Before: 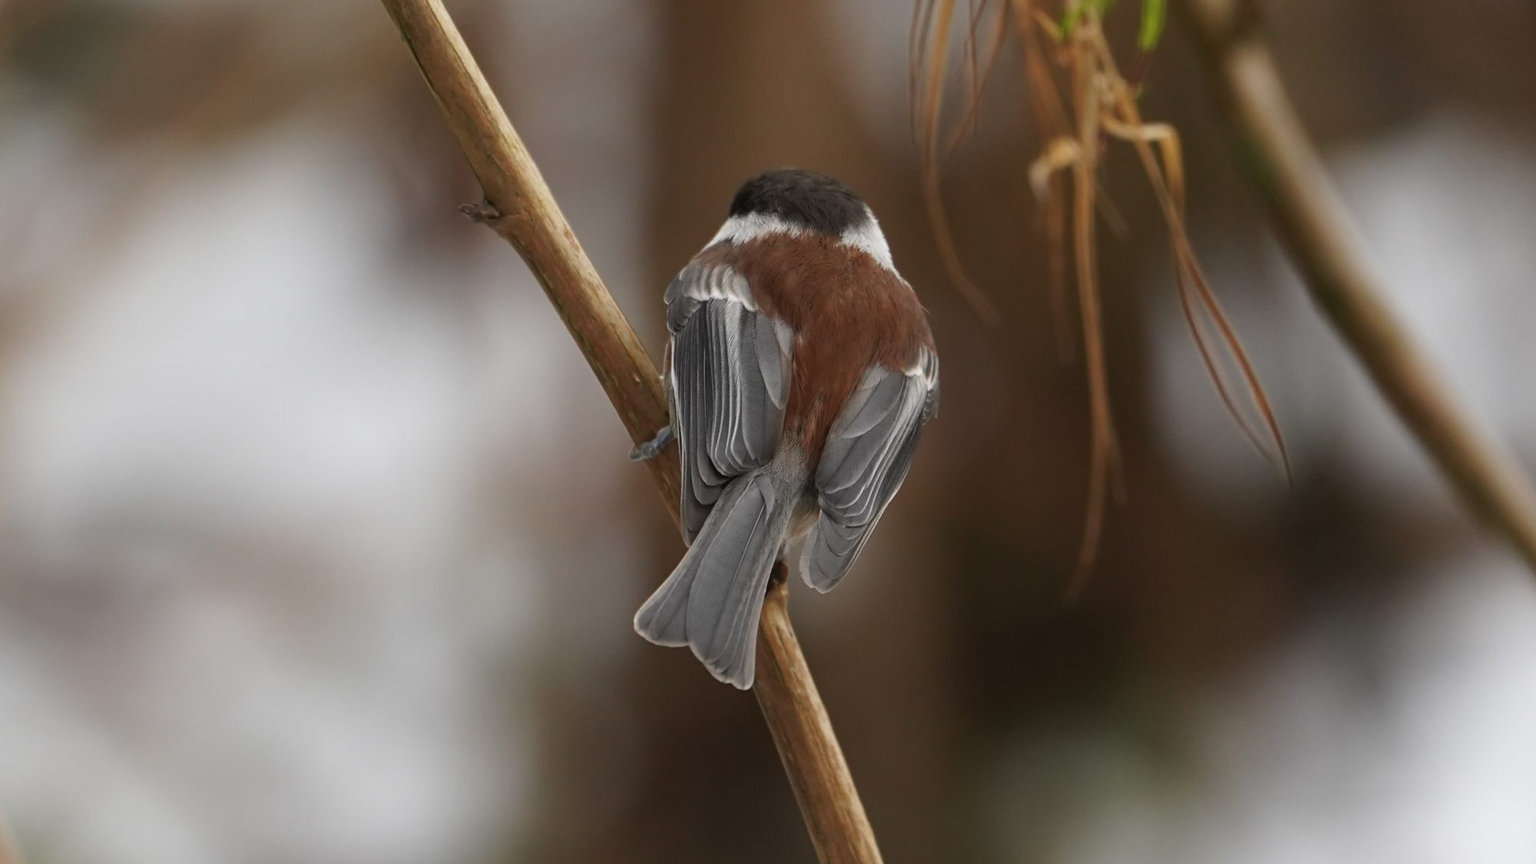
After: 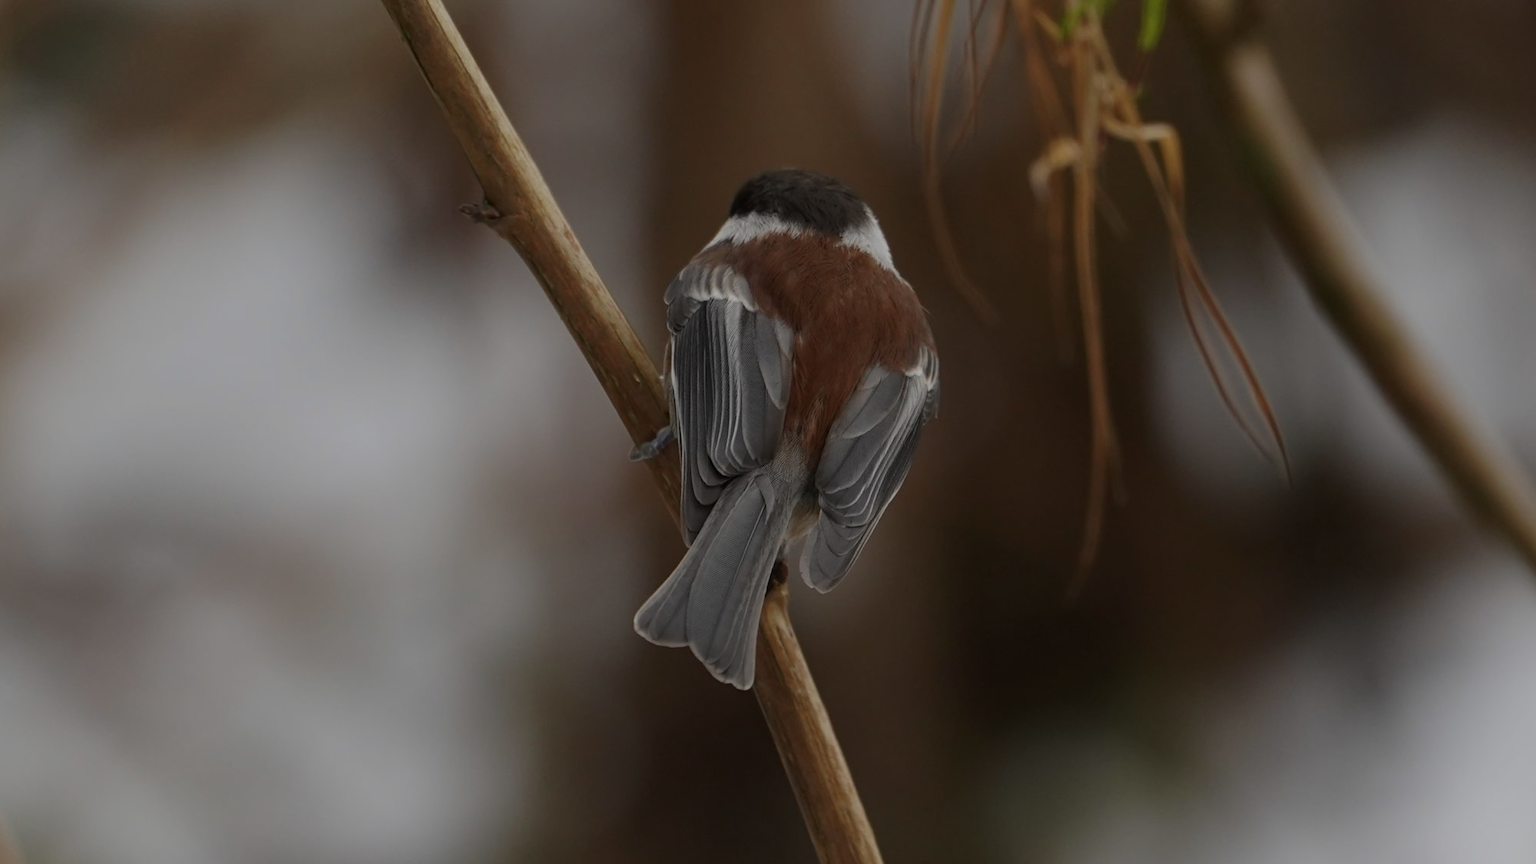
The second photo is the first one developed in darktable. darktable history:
exposure: exposure -0.97 EV, compensate highlight preservation false
